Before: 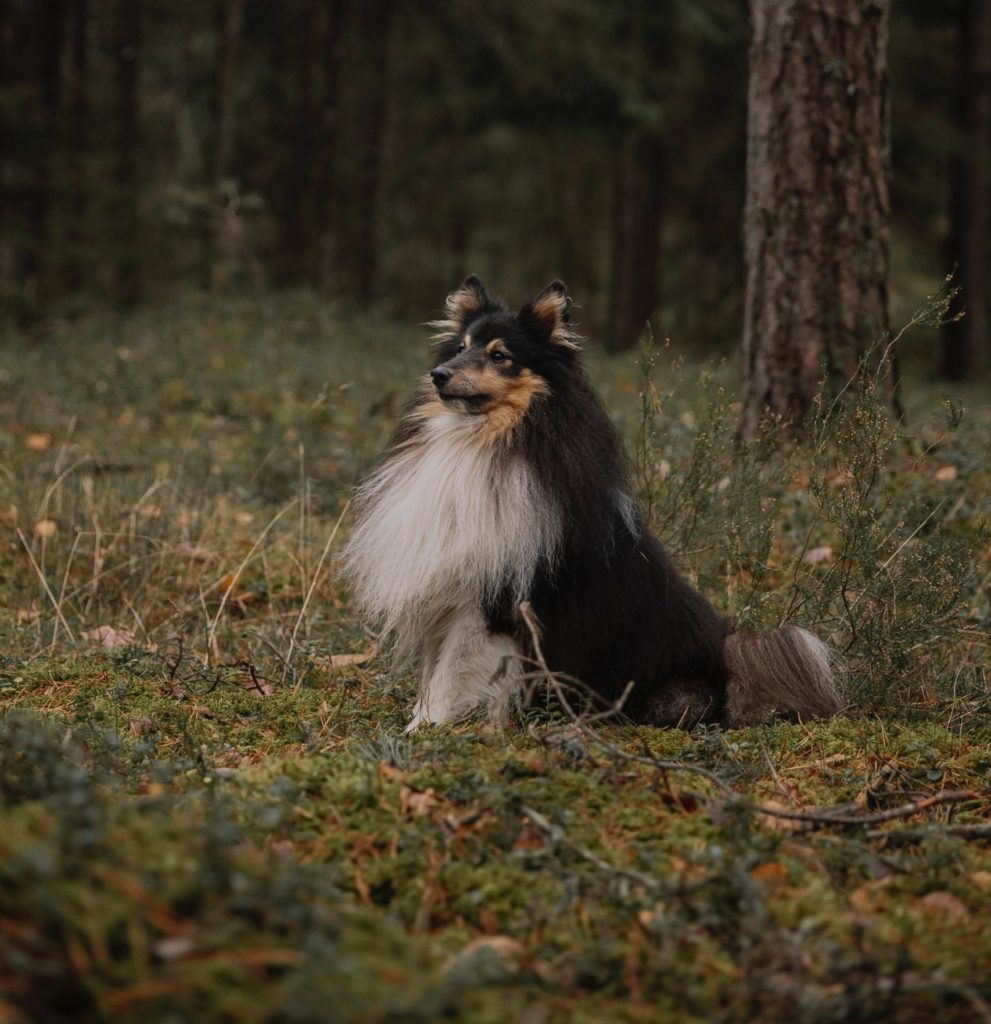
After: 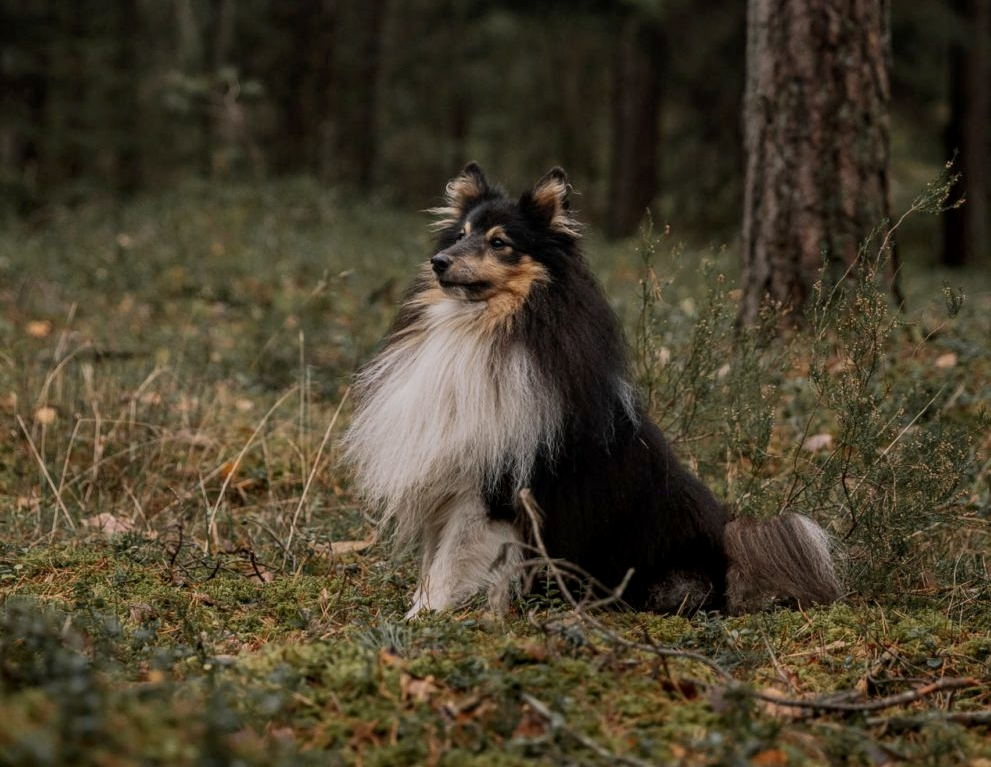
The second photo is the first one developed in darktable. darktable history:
local contrast: highlights 25%, detail 130%
crop: top 11.058%, bottom 13.961%
